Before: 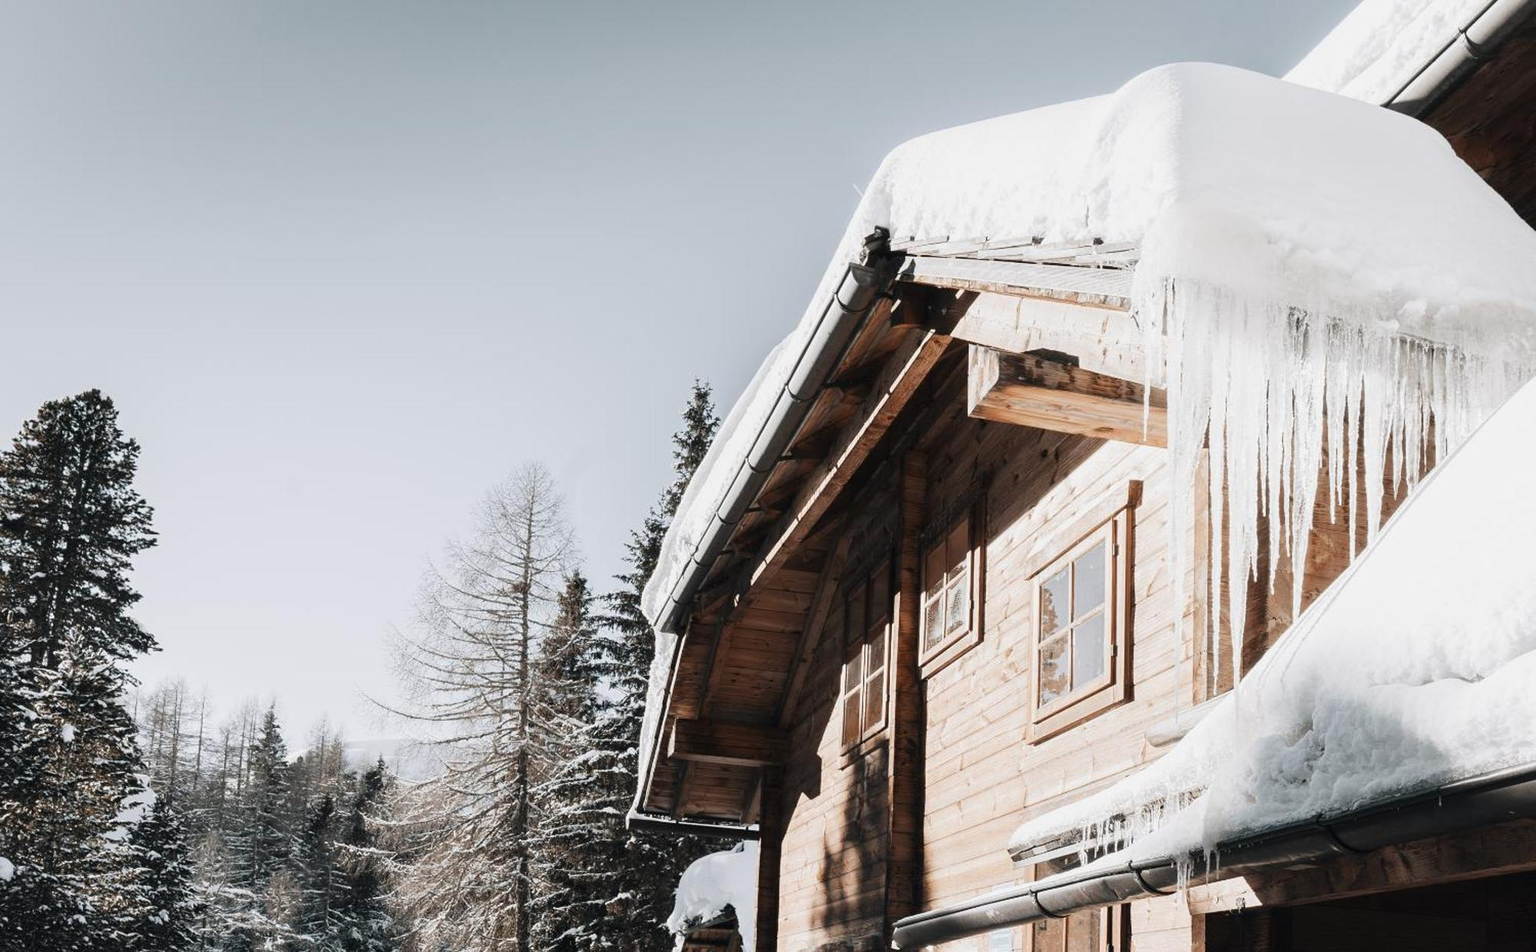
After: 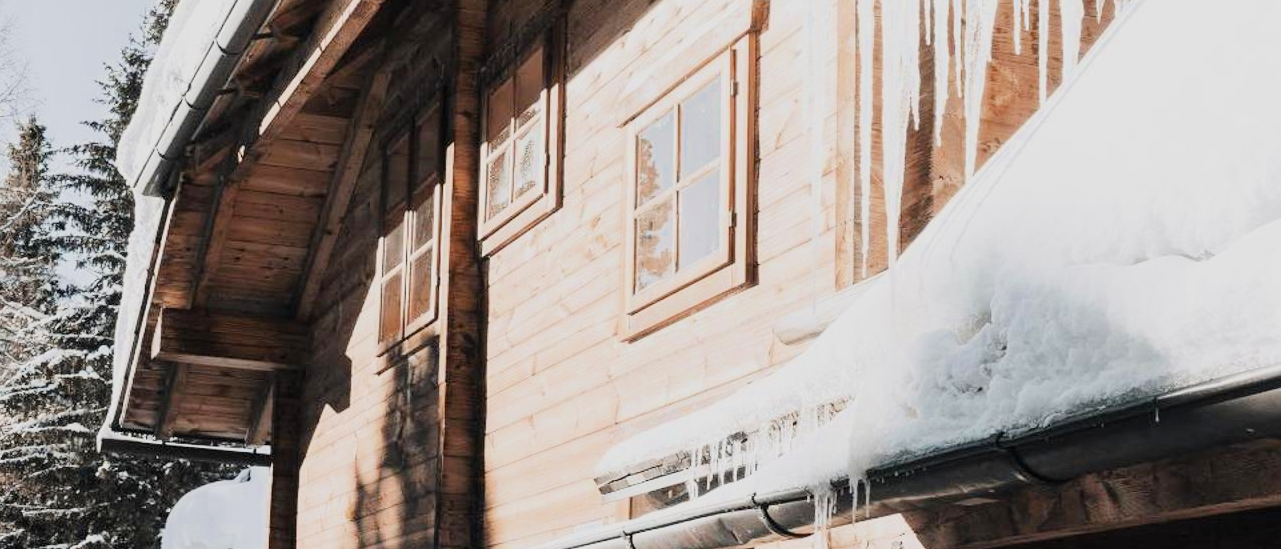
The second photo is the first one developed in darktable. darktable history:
filmic rgb: black relative exposure -7.65 EV, white relative exposure 4.56 EV, threshold 2.98 EV, hardness 3.61, preserve chrominance max RGB, color science v6 (2022), contrast in shadows safe, contrast in highlights safe, enable highlight reconstruction true
crop and rotate: left 35.939%, top 50.724%, bottom 4.958%
exposure: black level correction 0, exposure 0.934 EV, compensate highlight preservation false
